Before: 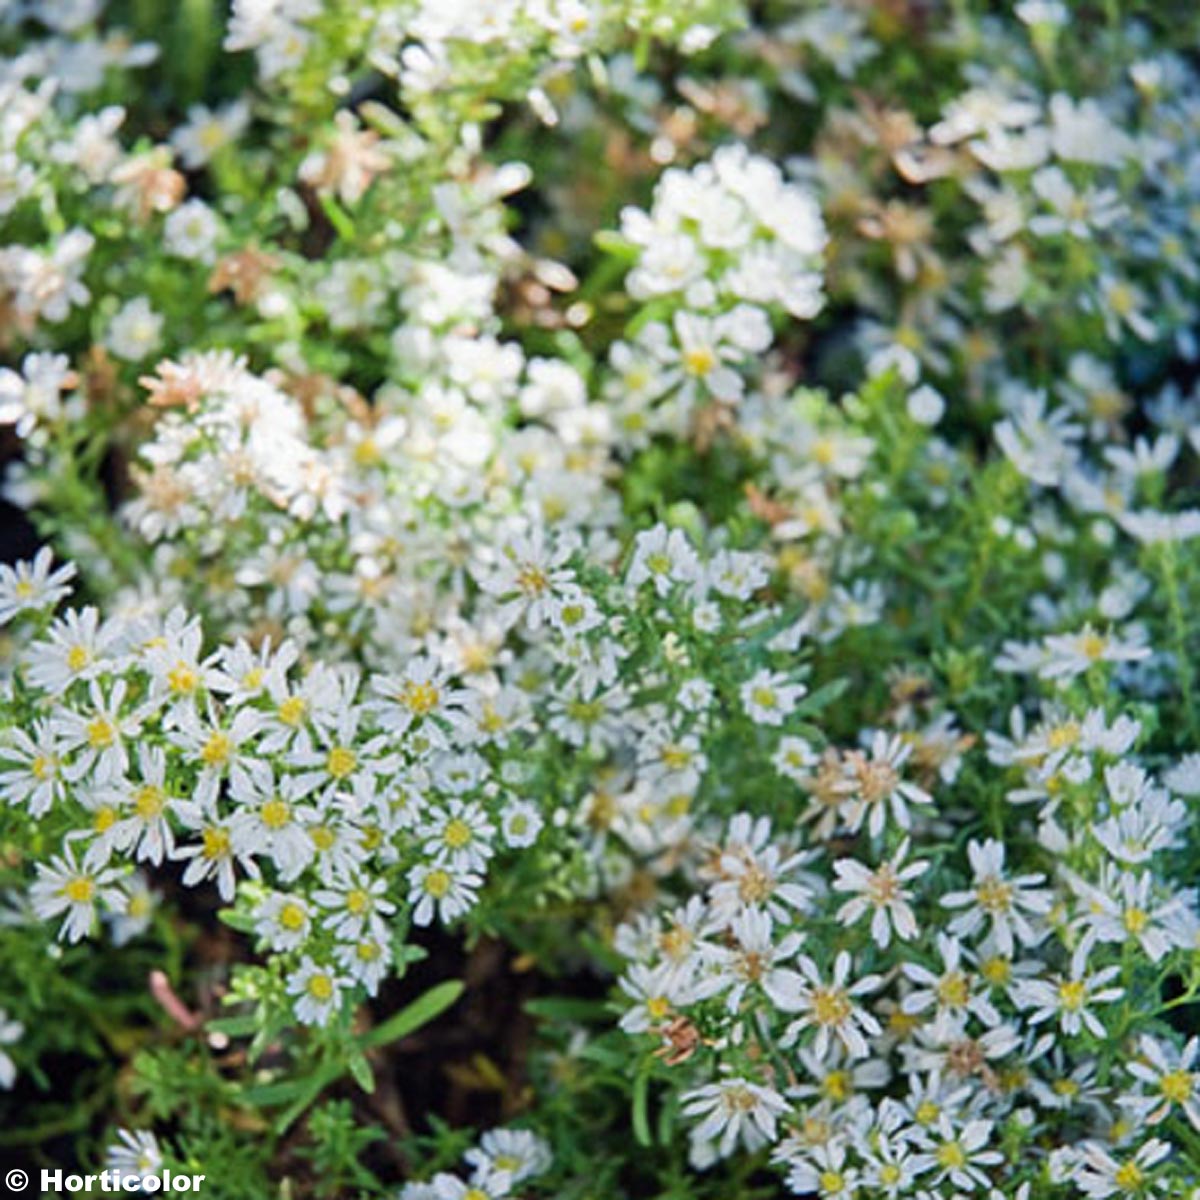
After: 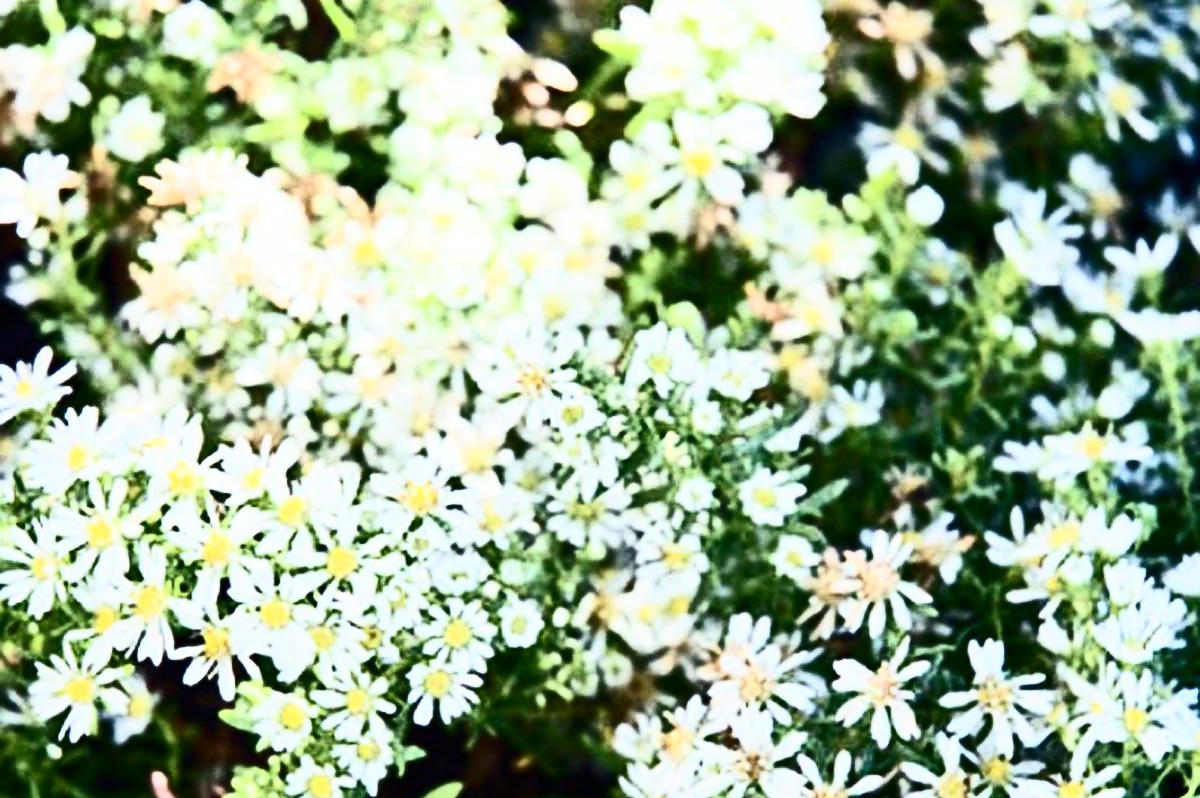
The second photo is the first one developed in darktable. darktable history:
crop: top 16.727%, bottom 16.727%
contrast brightness saturation: contrast 0.93, brightness 0.2
